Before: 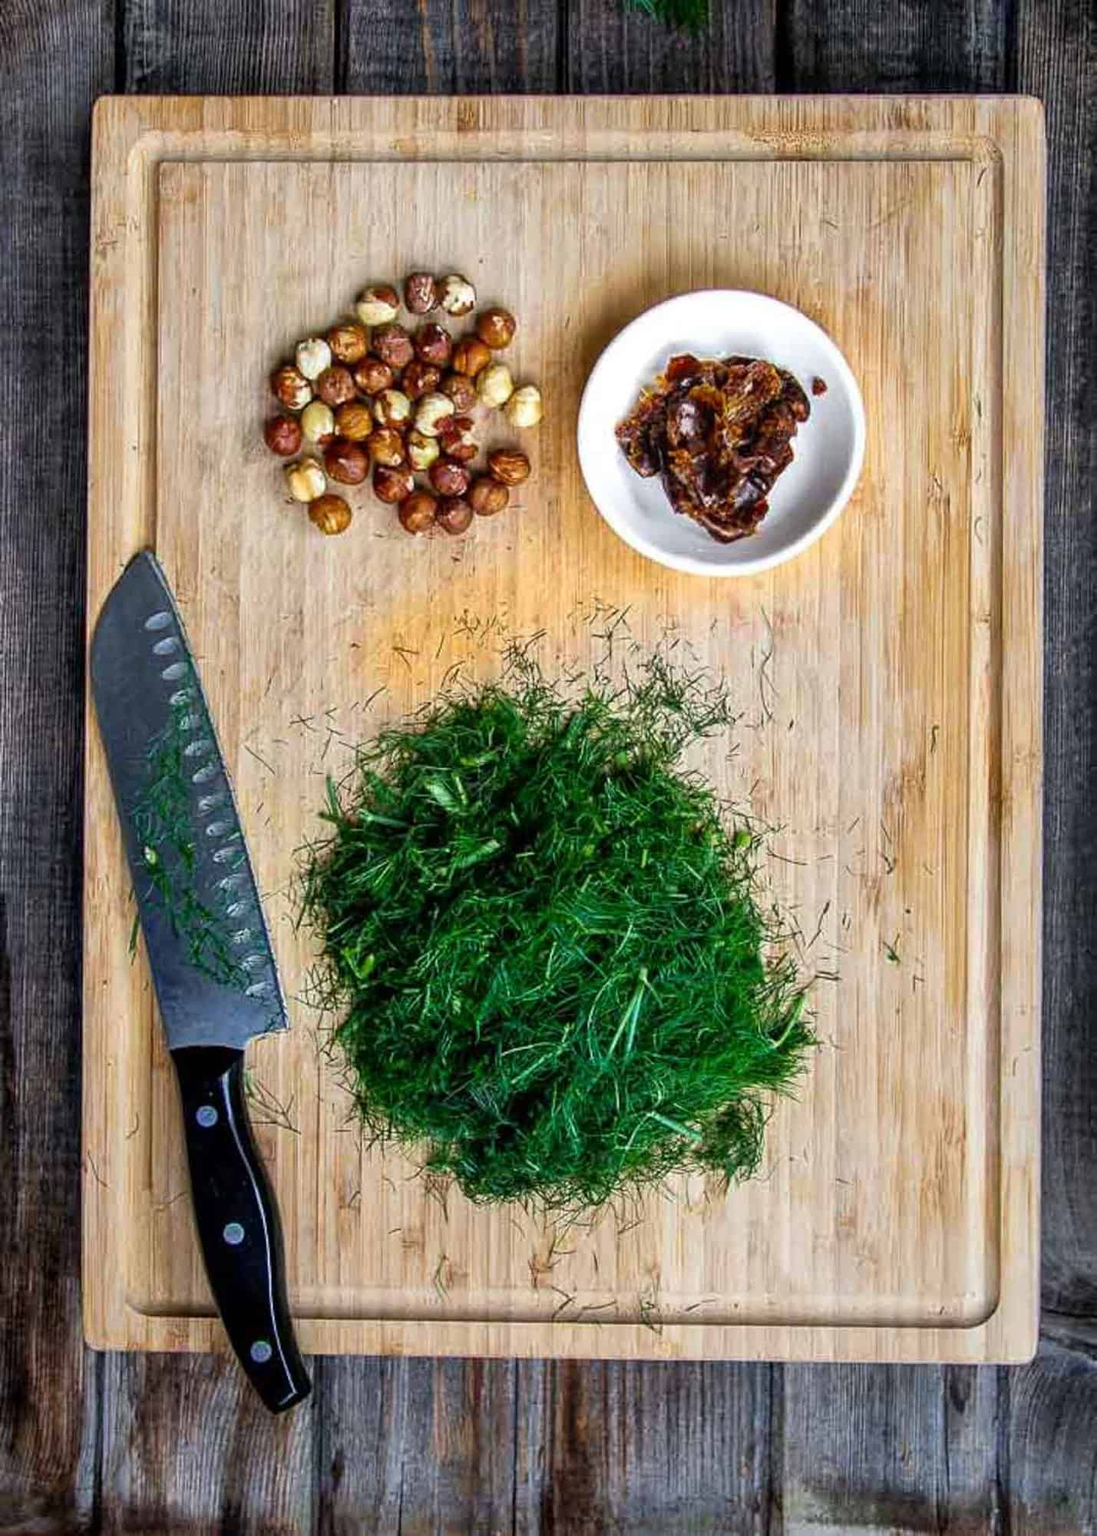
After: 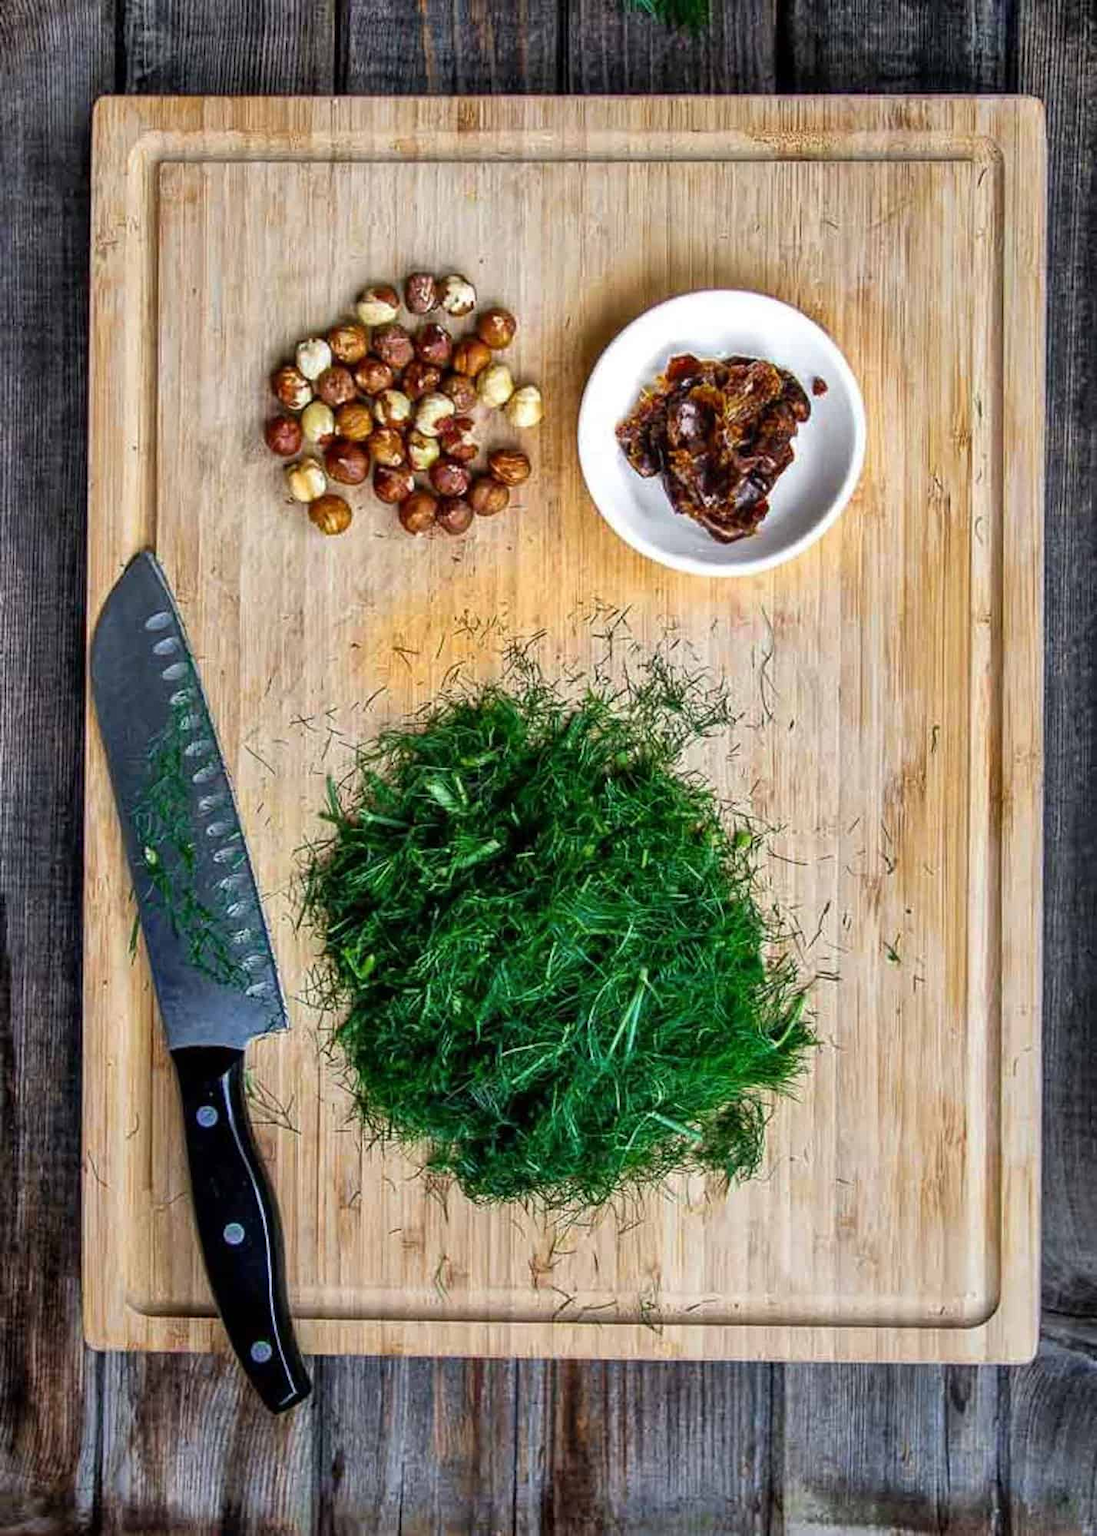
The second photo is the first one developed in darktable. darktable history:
shadows and highlights: shadows 36.83, highlights -27.79, soften with gaussian
